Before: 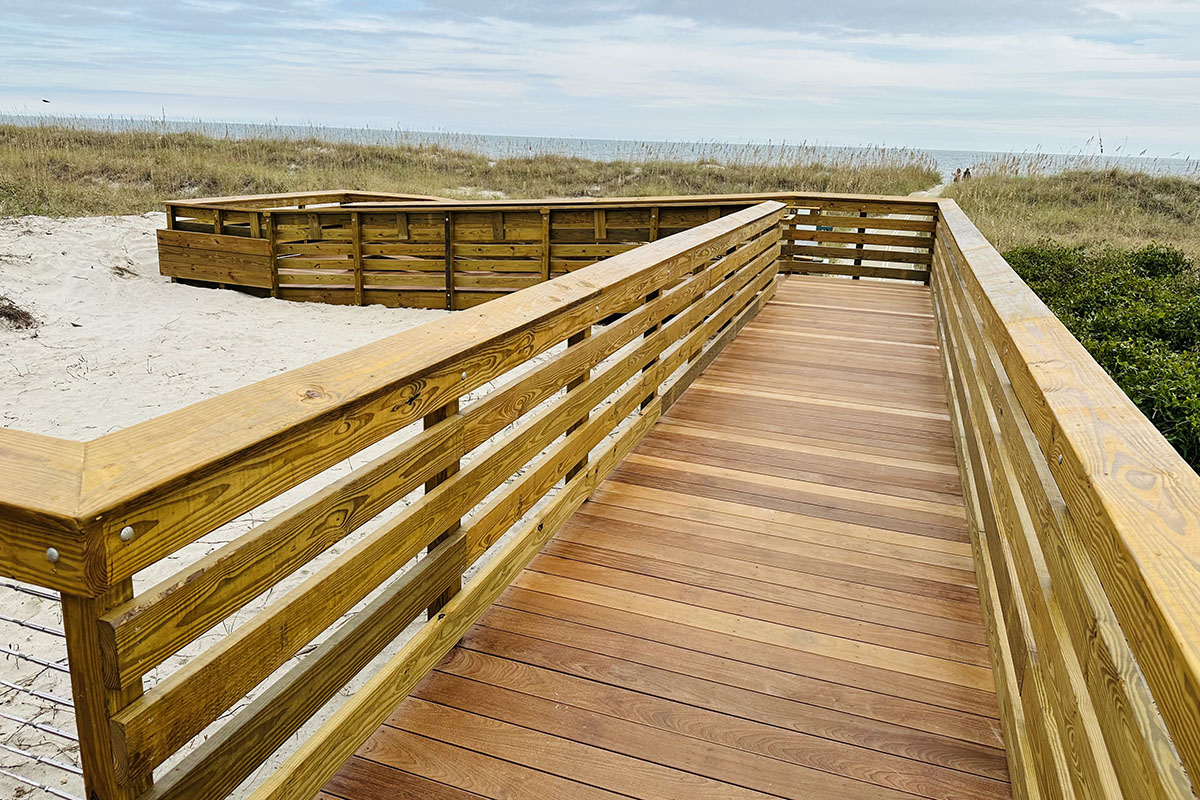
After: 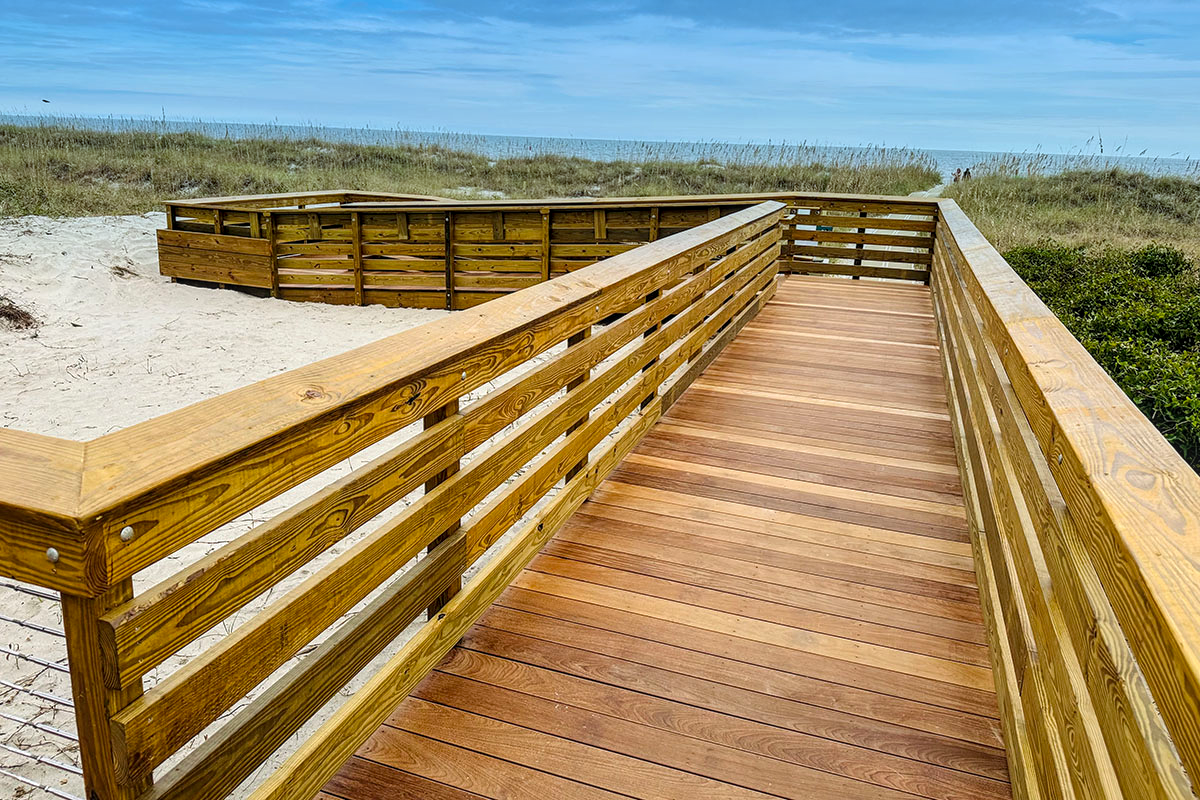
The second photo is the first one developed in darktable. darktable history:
local contrast: detail 130%
graduated density: density 2.02 EV, hardness 44%, rotation 0.374°, offset 8.21, hue 208.8°, saturation 97%
